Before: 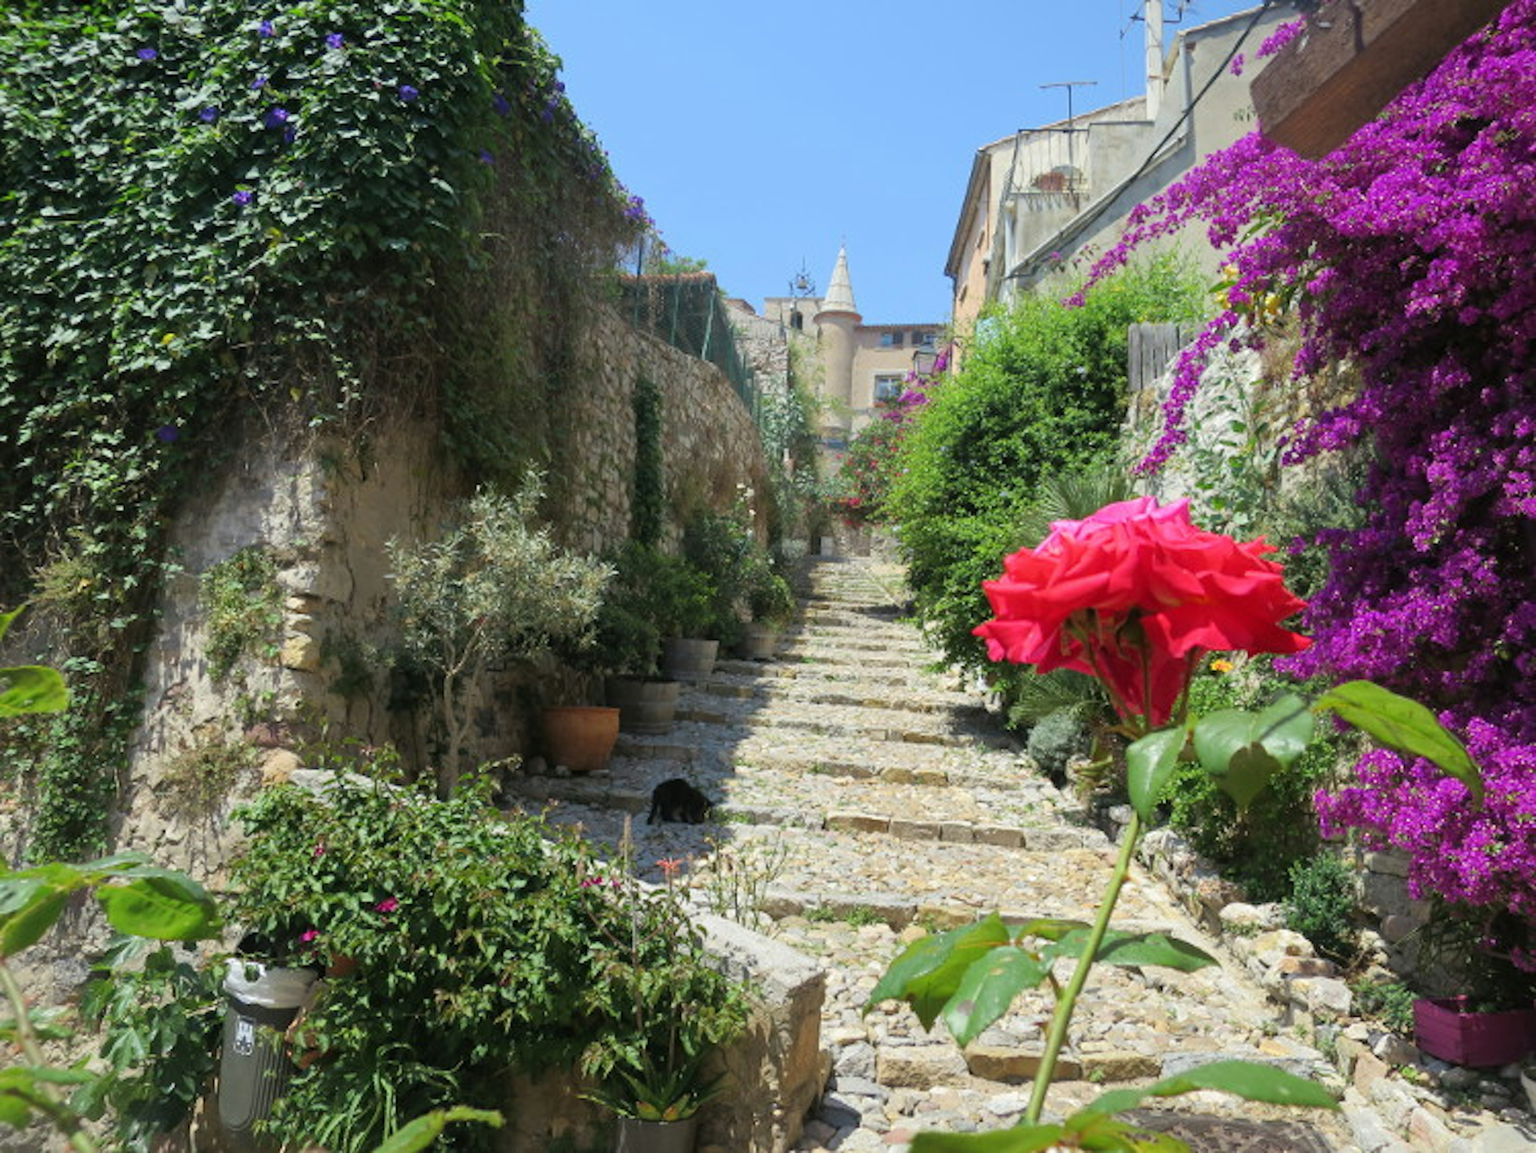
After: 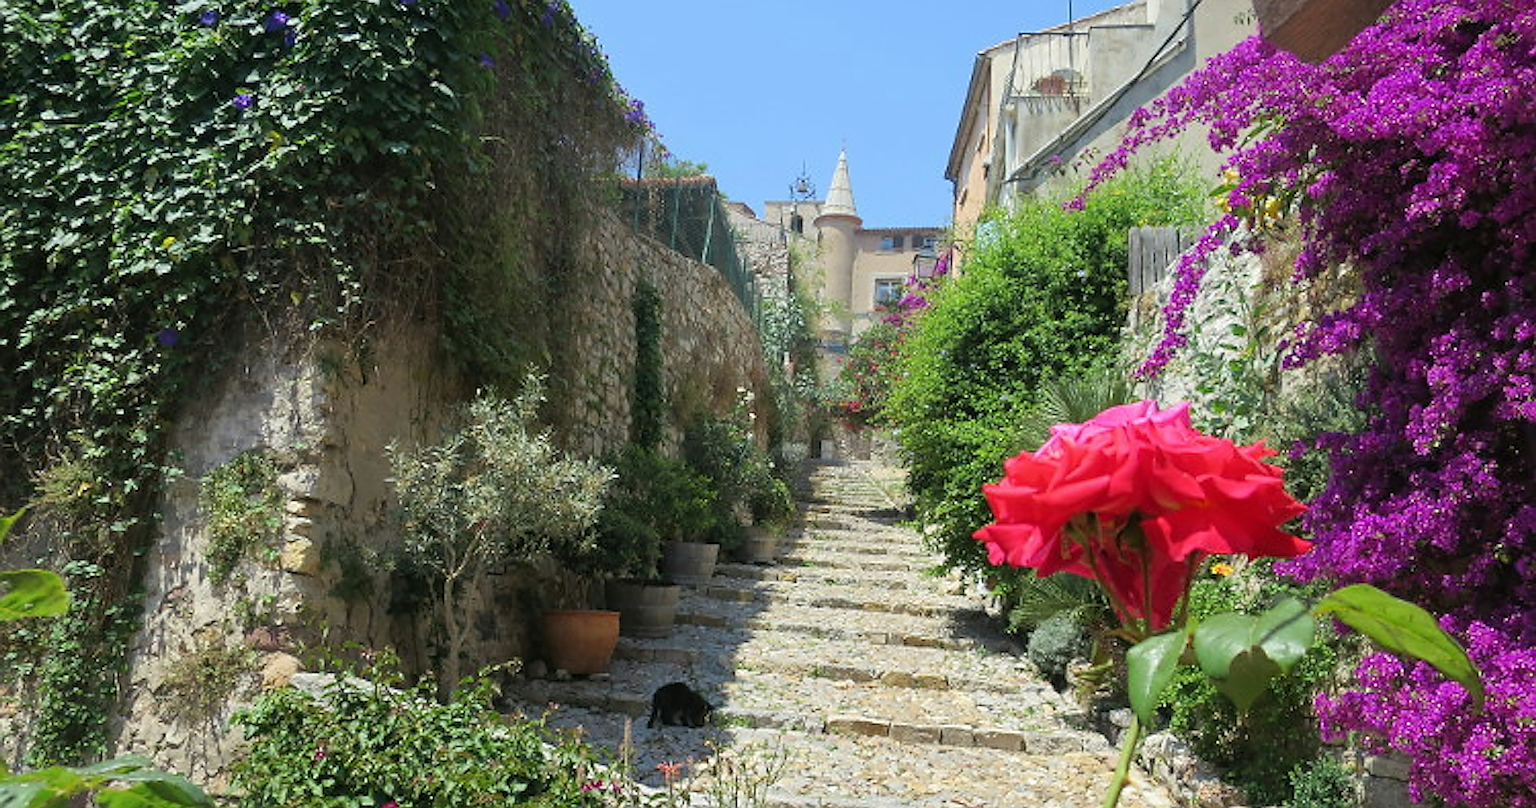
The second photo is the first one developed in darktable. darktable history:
sharpen: amount 1.999
crop and rotate: top 8.402%, bottom 21.434%
